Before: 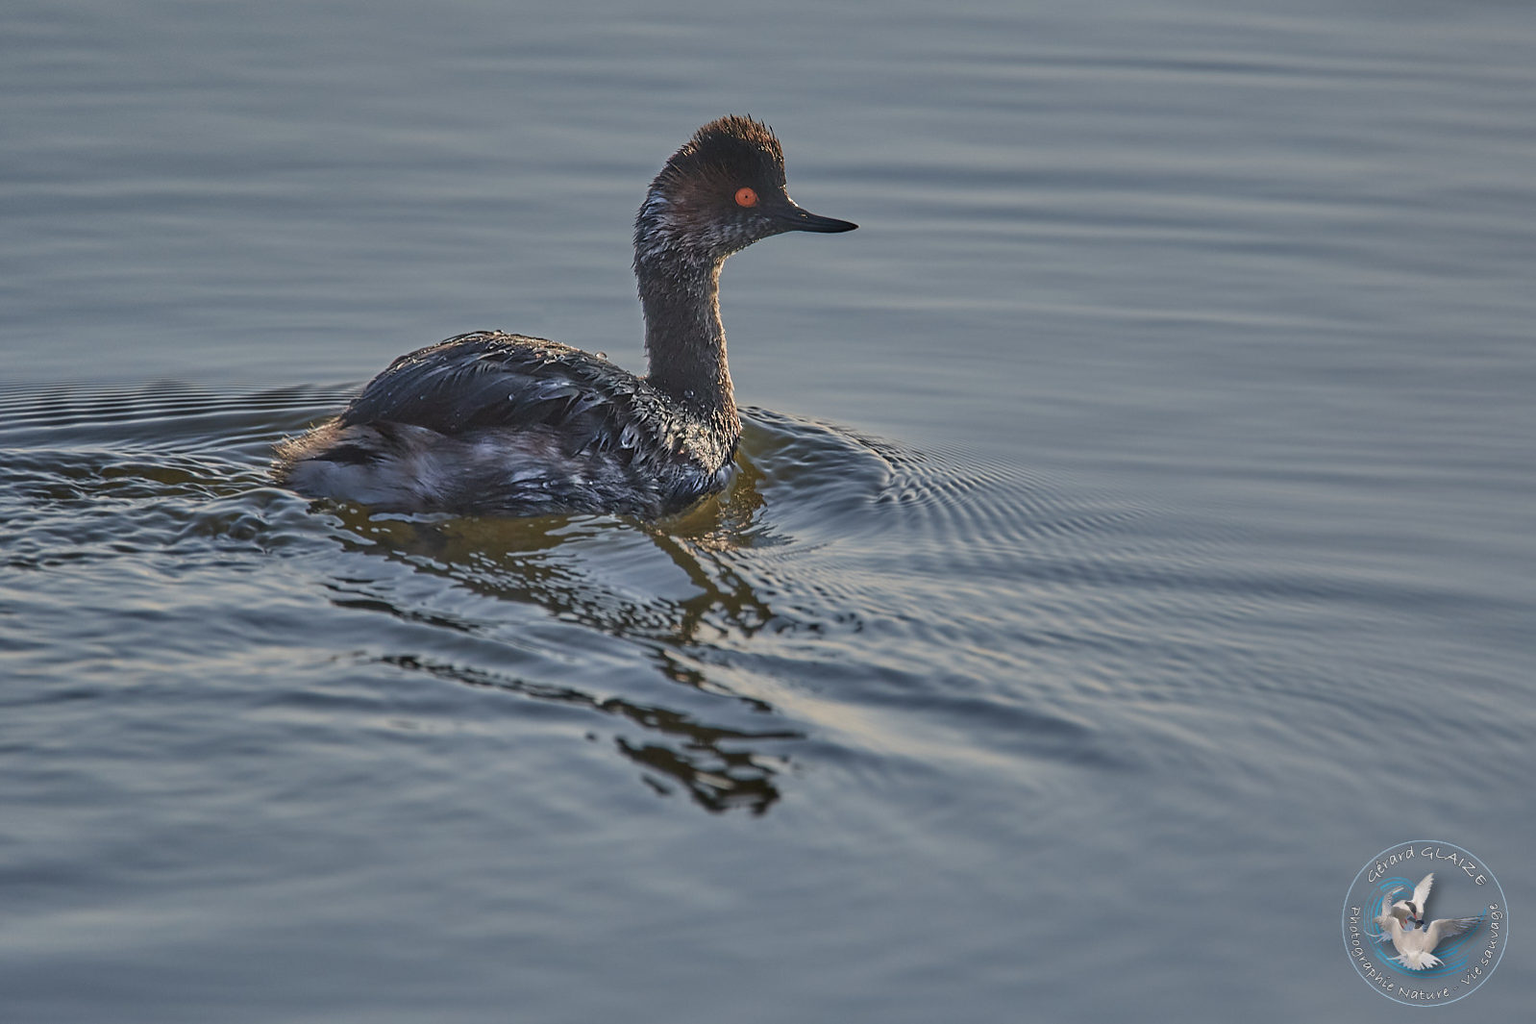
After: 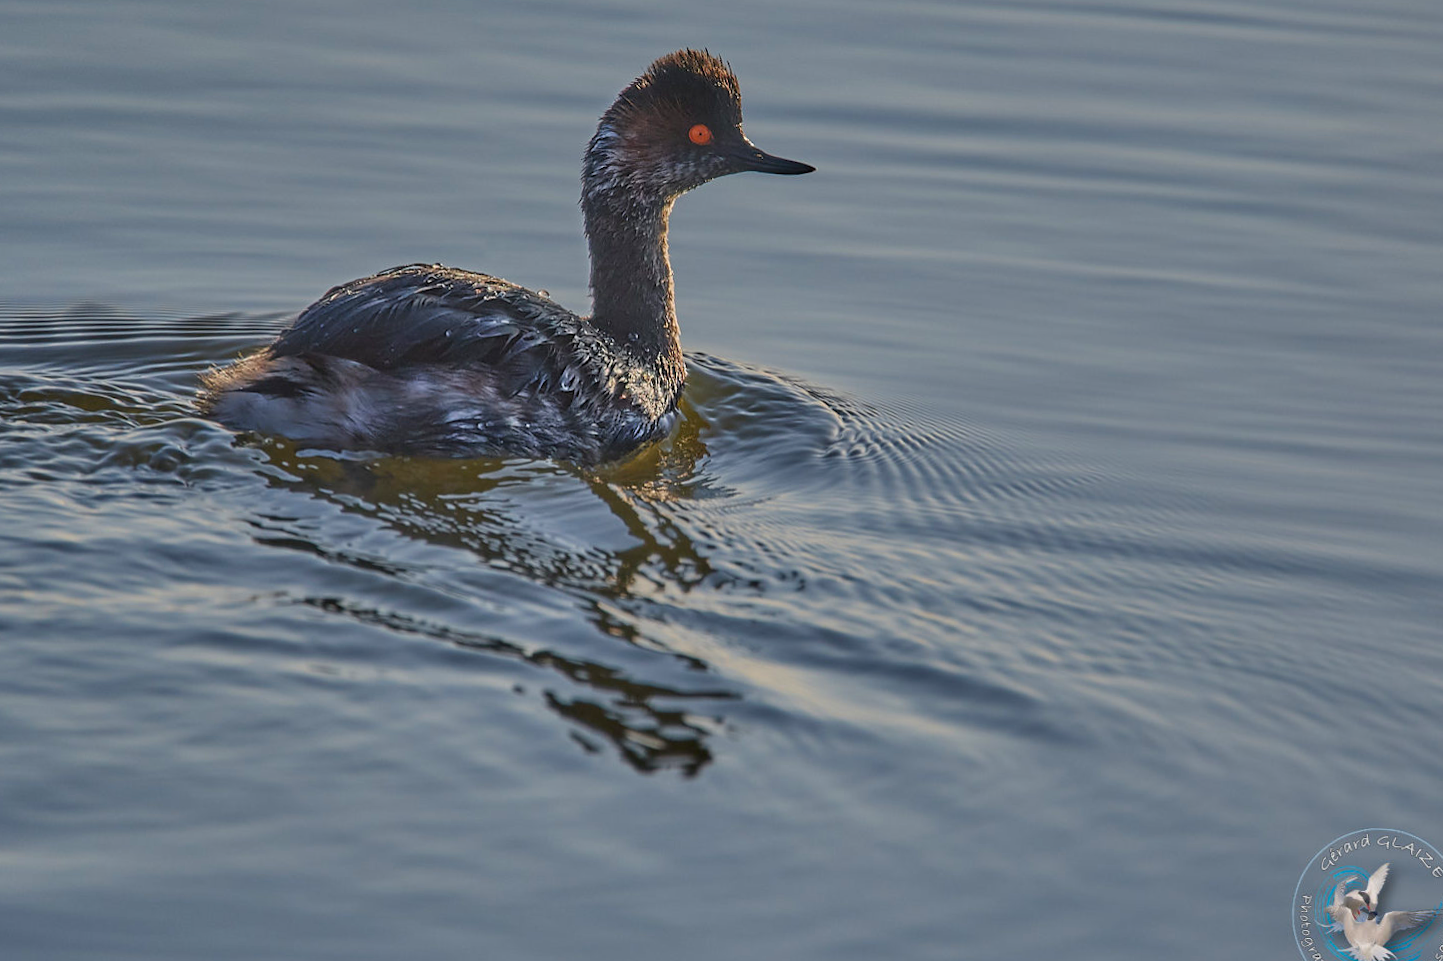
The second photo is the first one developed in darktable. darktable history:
crop and rotate: angle -2.09°, left 3.157%, top 4.293%, right 1.635%, bottom 0.57%
color balance rgb: perceptual saturation grading › global saturation 29.691%
